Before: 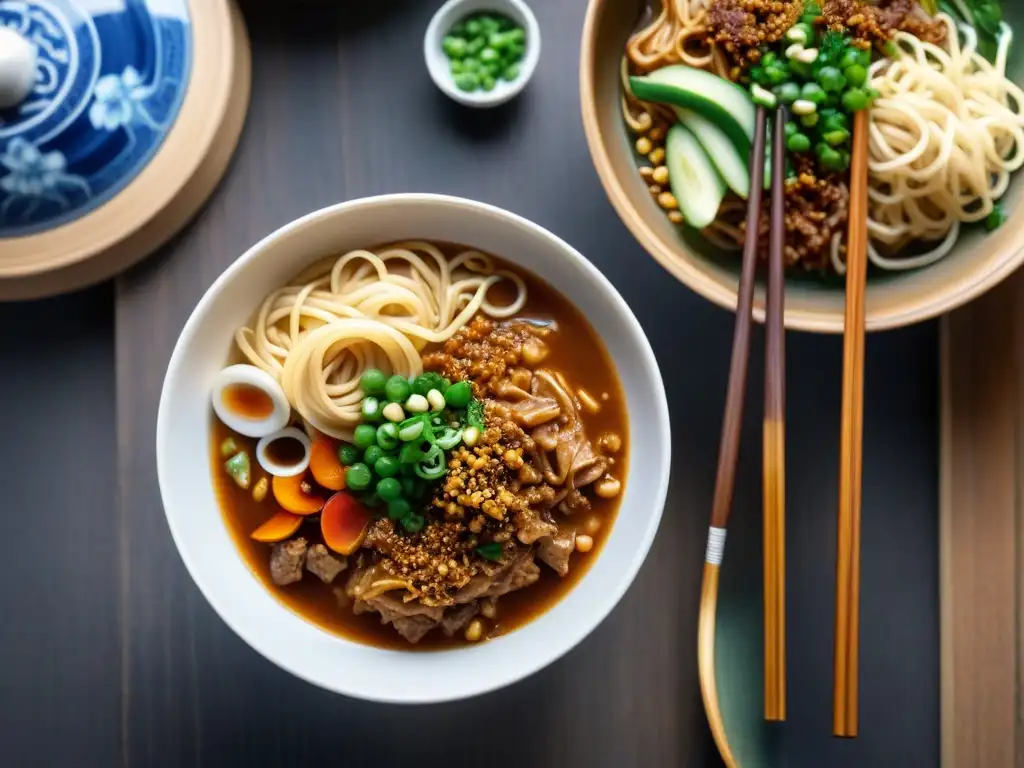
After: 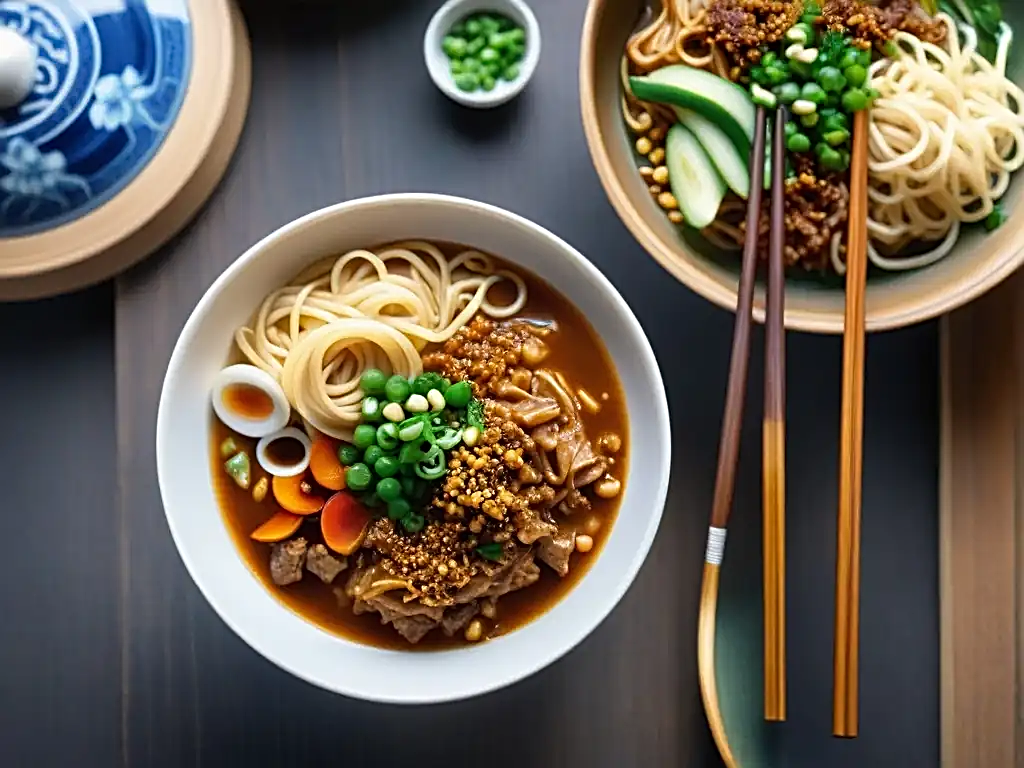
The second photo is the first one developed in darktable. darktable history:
local contrast: mode bilateral grid, contrast 99, coarseness 99, detail 91%, midtone range 0.2
sharpen: radius 2.558, amount 0.644
